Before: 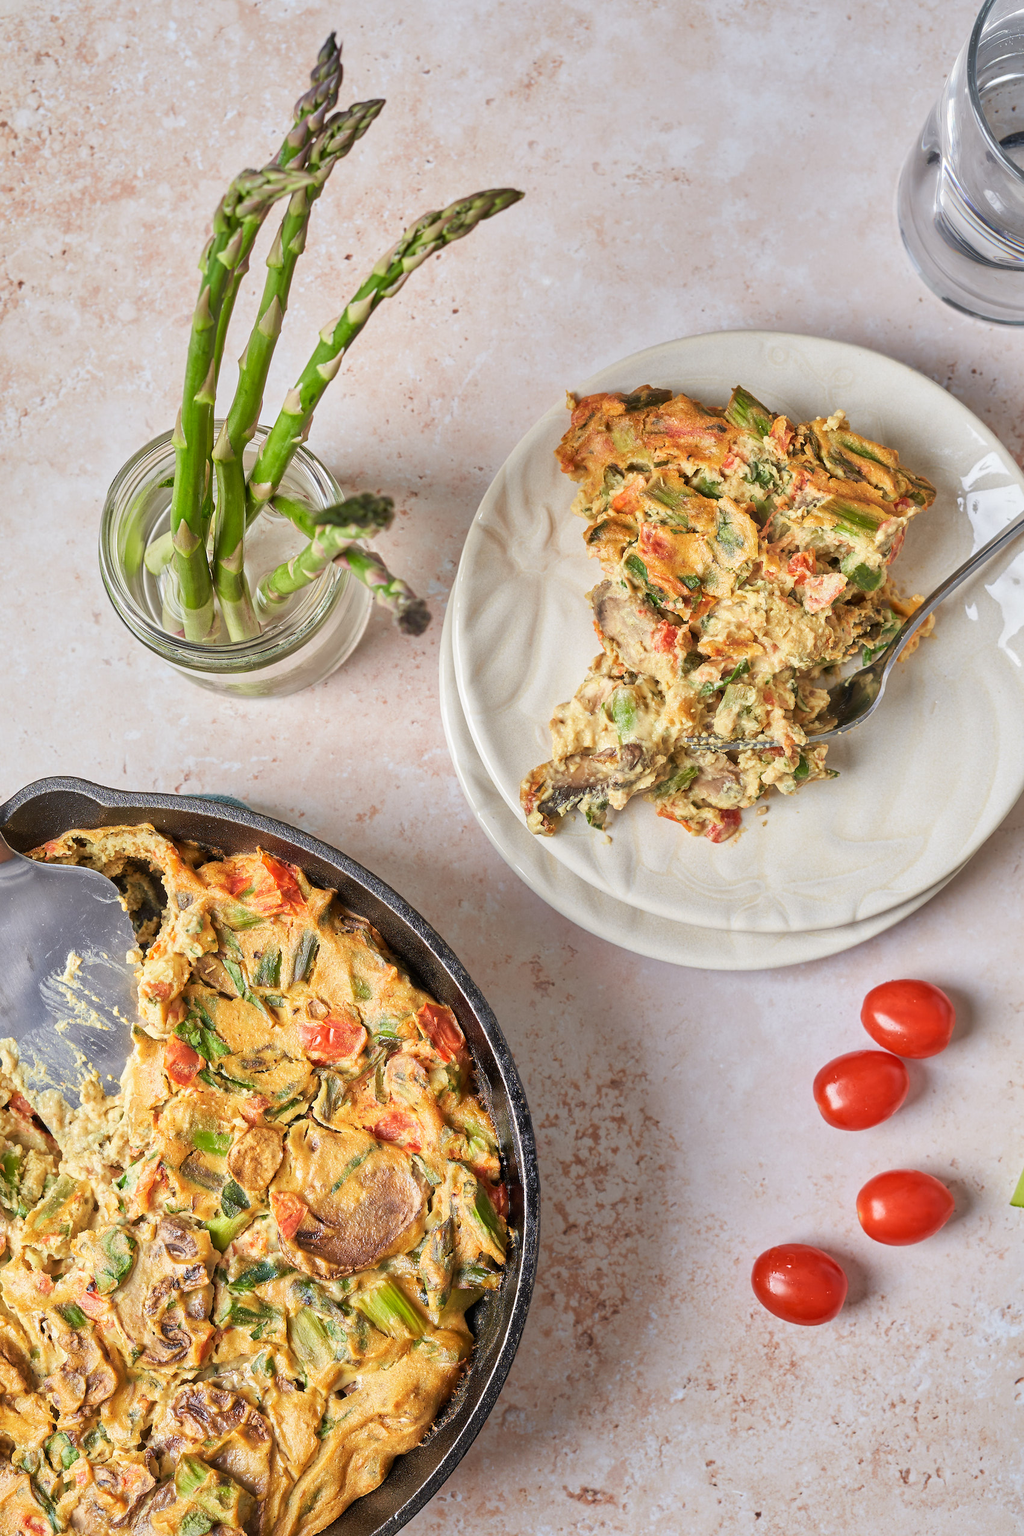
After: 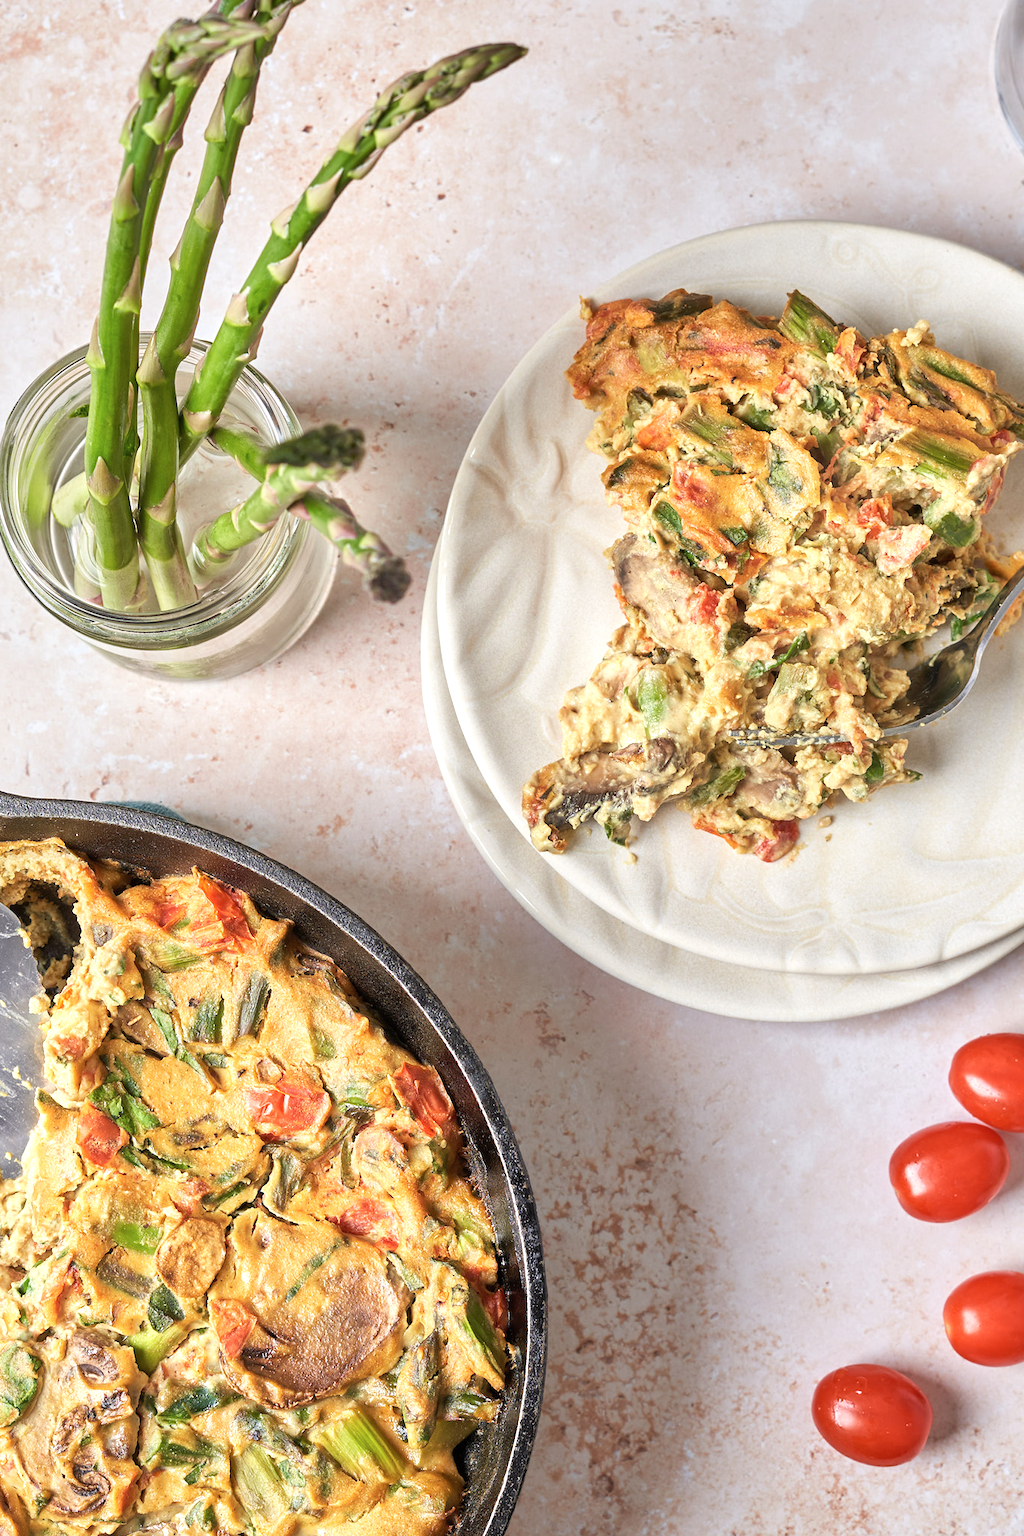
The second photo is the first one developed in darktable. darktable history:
shadows and highlights: radius 110.86, shadows 51.09, white point adjustment 9.16, highlights -4.17, highlights color adjustment 32.2%, soften with gaussian
crop and rotate: left 10.071%, top 10.071%, right 10.02%, bottom 10.02%
